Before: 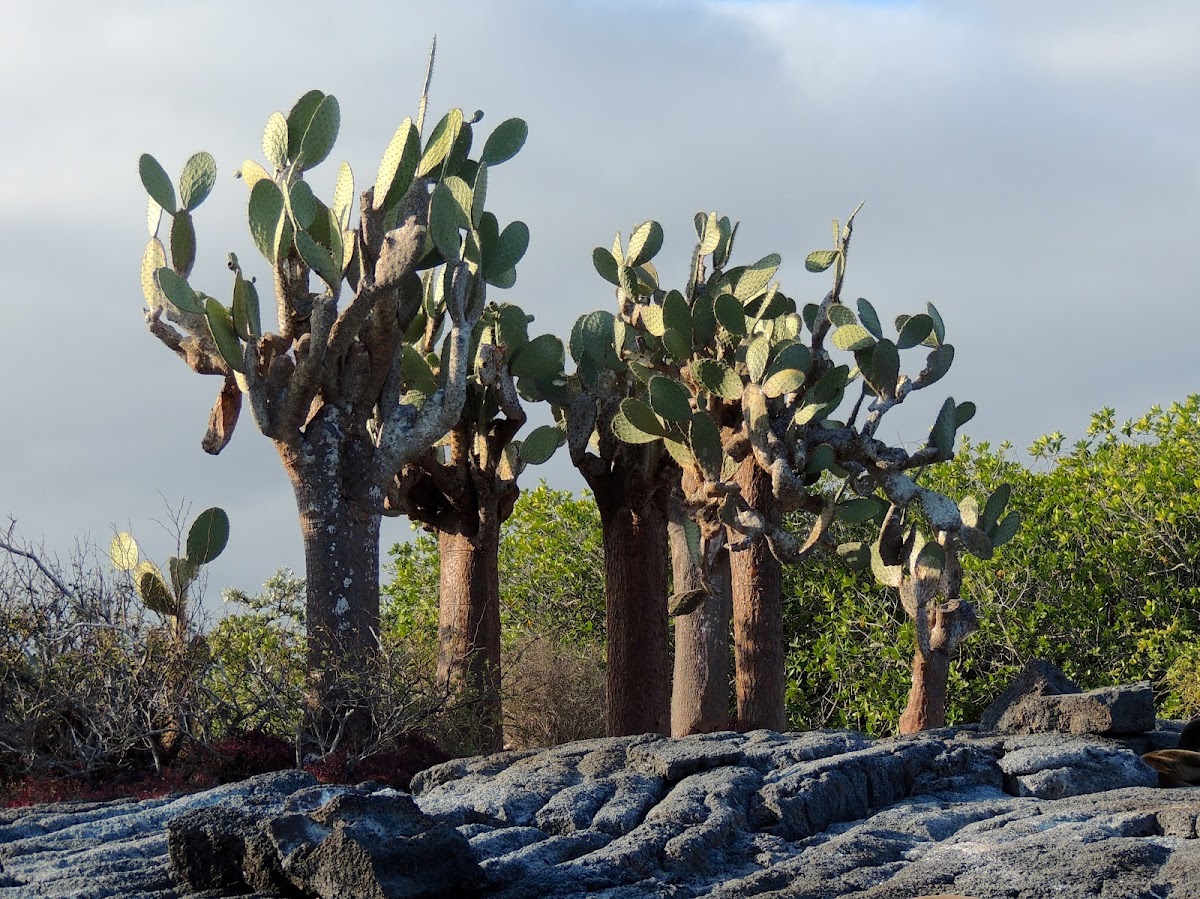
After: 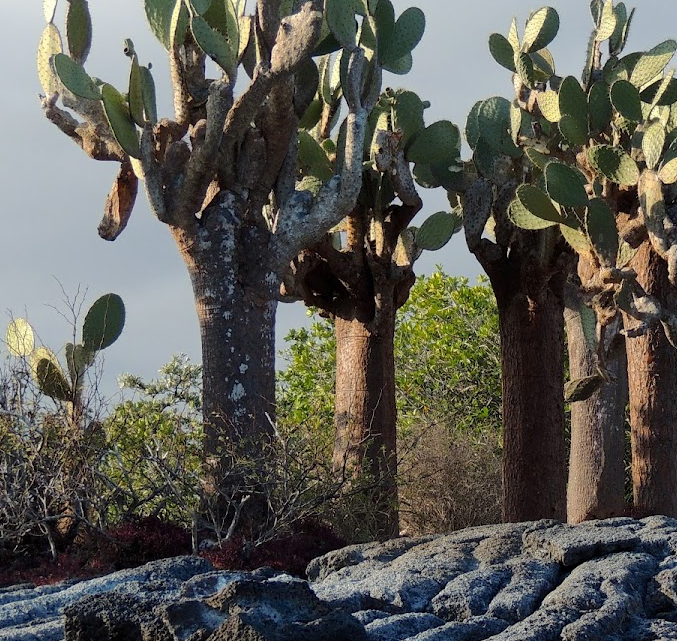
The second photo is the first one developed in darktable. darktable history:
crop: left 8.689%, top 23.896%, right 34.888%, bottom 4.787%
